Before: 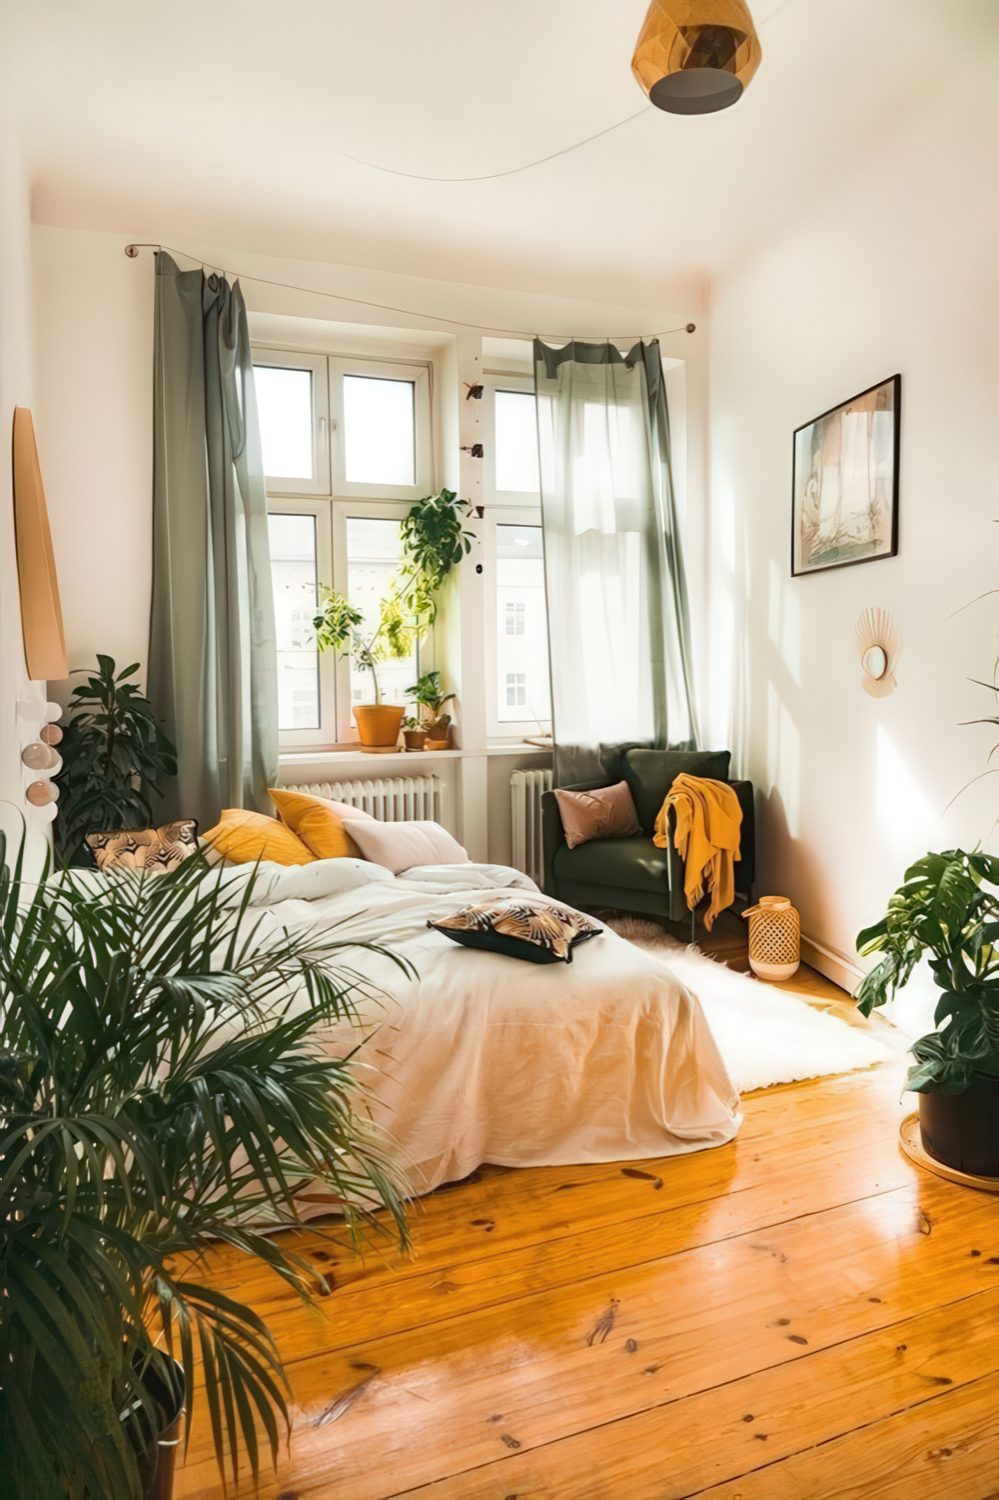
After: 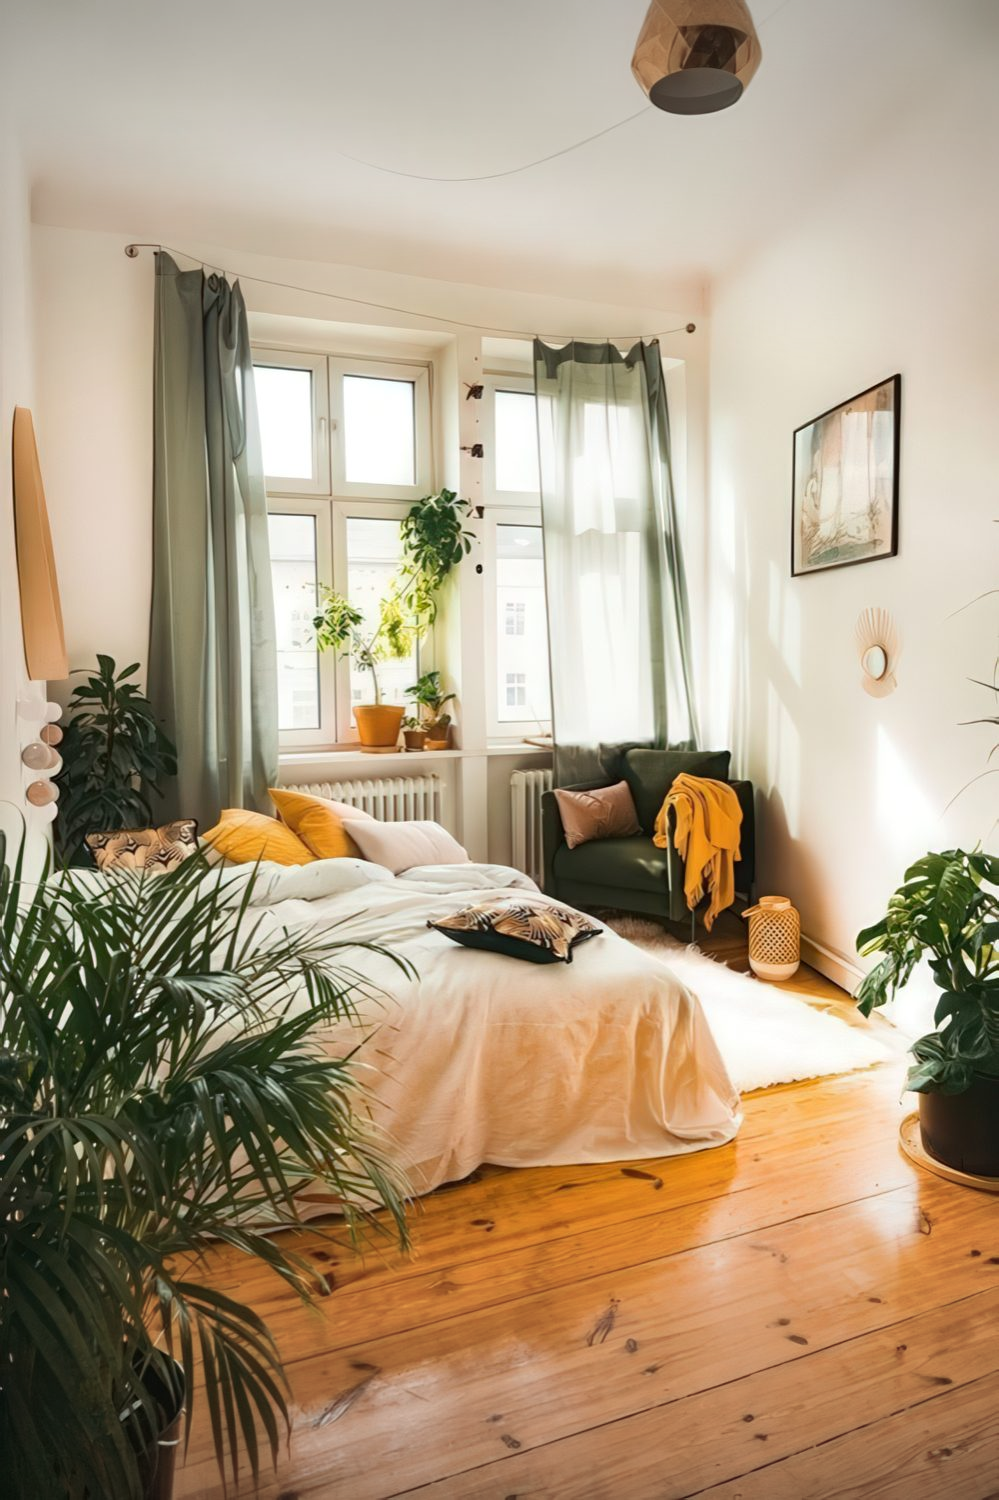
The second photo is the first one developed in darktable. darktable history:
vignetting: fall-off start 98.57%, fall-off radius 100.49%, width/height ratio 1.426, unbound false
